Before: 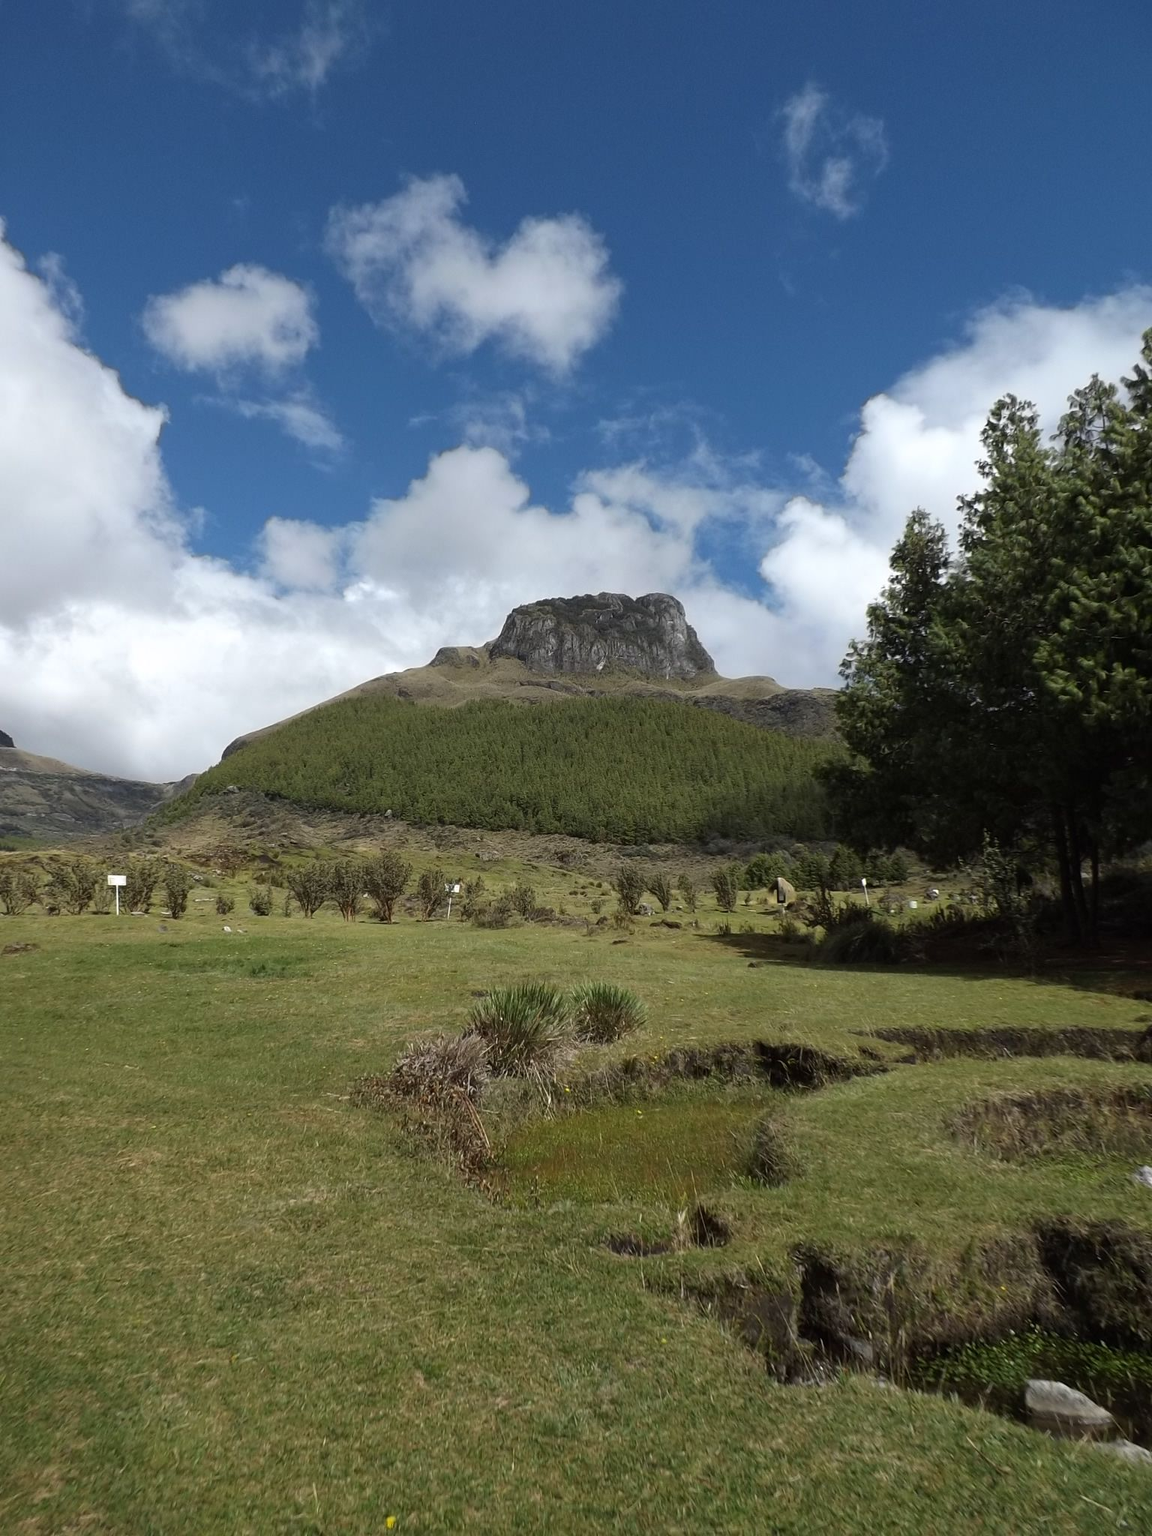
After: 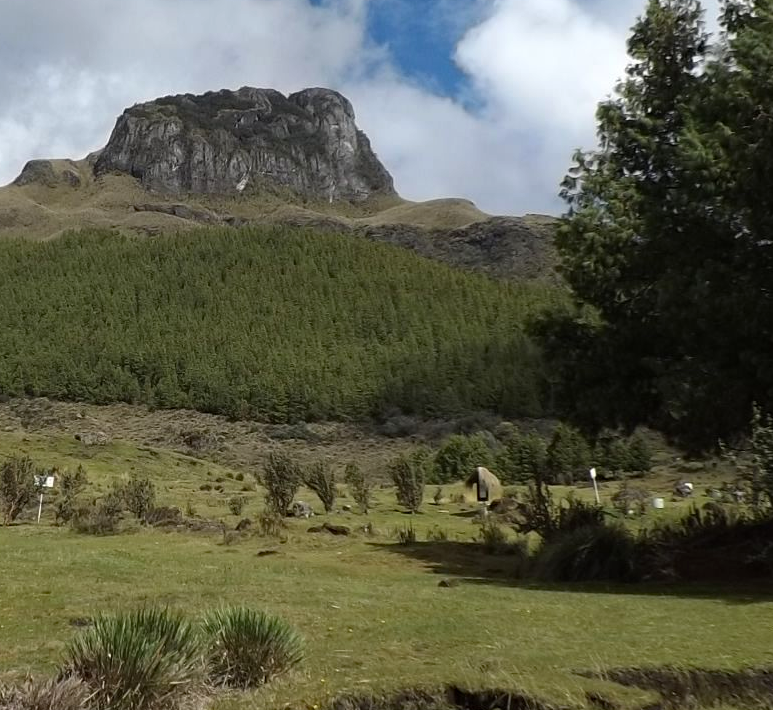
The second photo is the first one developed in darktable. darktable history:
crop: left 36.445%, top 34.35%, right 13.188%, bottom 30.963%
haze removal: compatibility mode true, adaptive false
